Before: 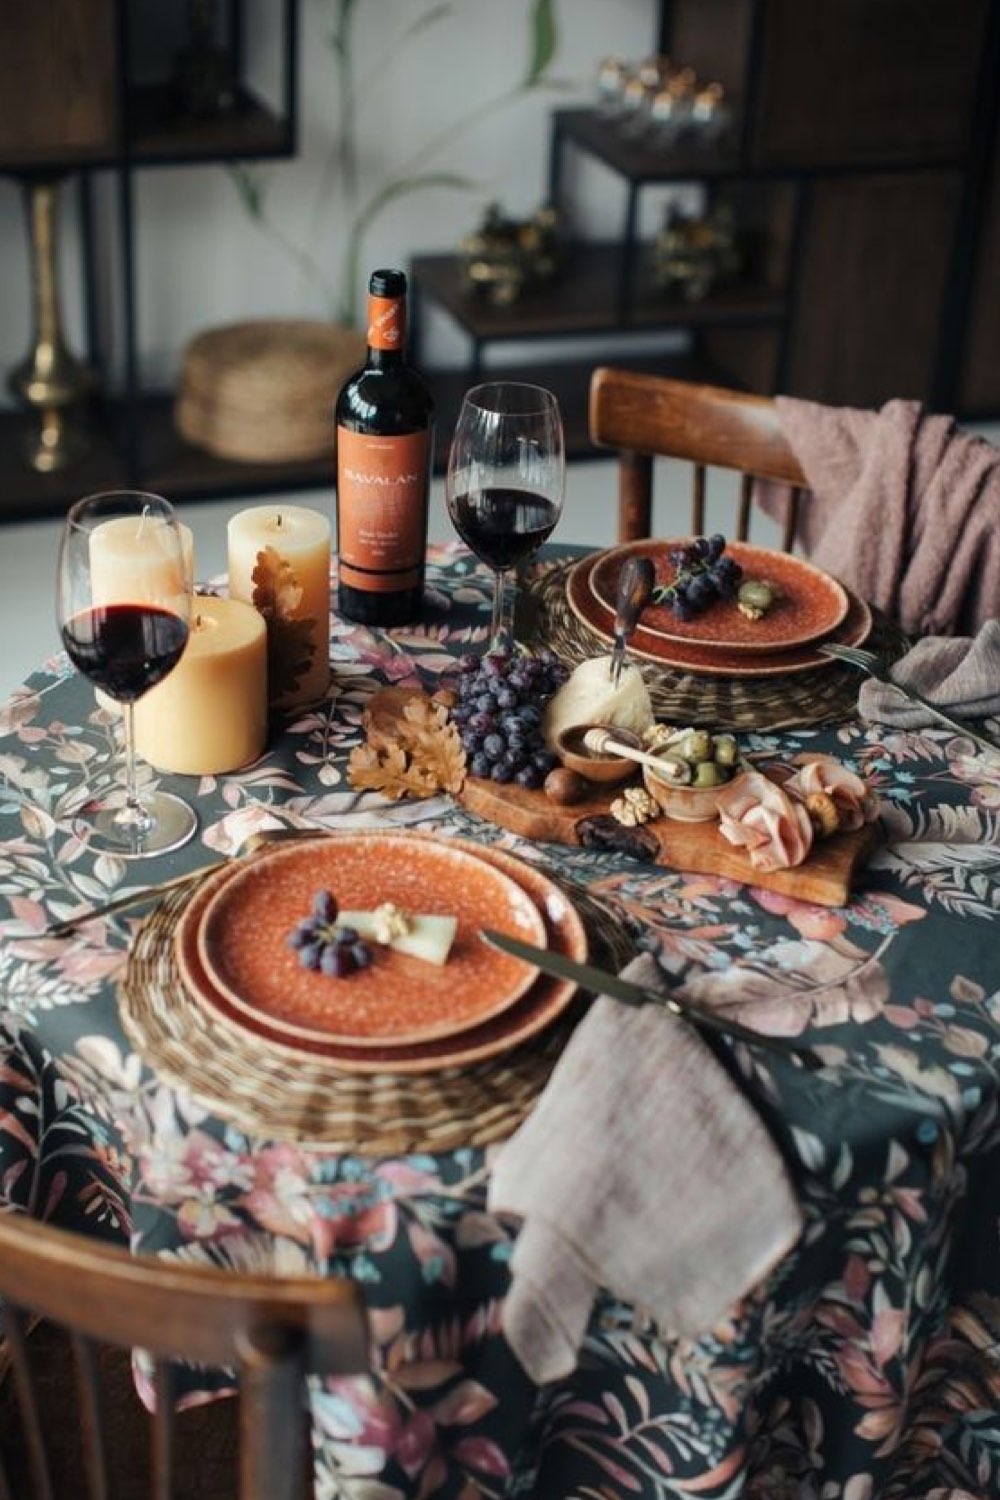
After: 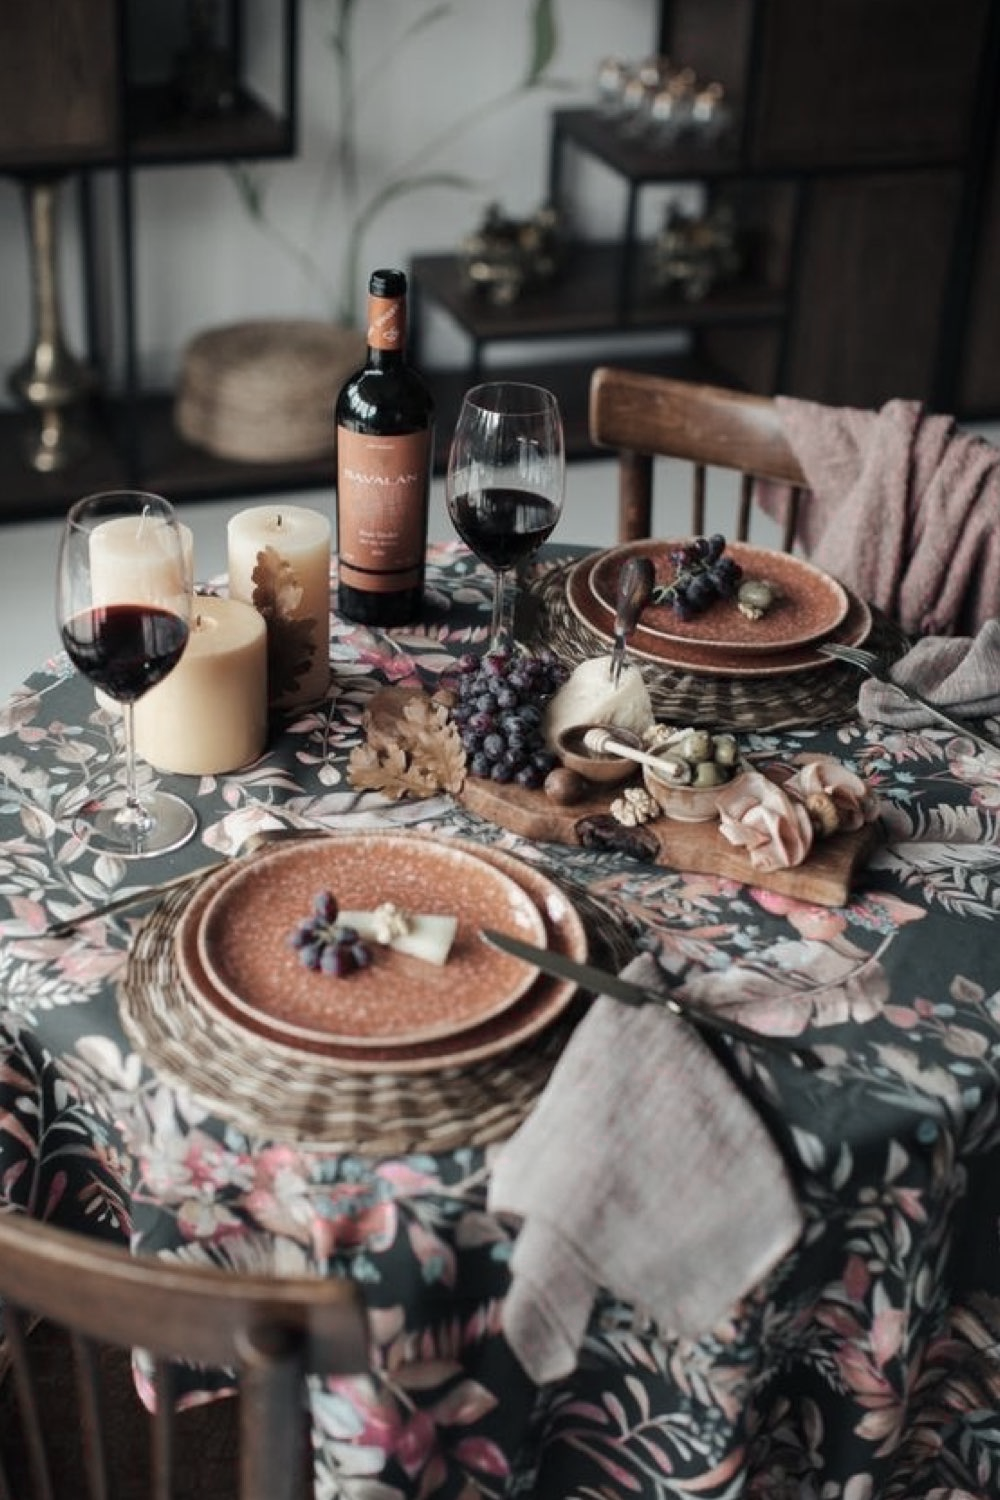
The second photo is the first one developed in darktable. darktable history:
color zones: curves: ch0 [(0, 0.6) (0.129, 0.508) (0.193, 0.483) (0.429, 0.5) (0.571, 0.5) (0.714, 0.5) (0.857, 0.5) (1, 0.6)]; ch1 [(0, 0.481) (0.112, 0.245) (0.213, 0.223) (0.429, 0.233) (0.571, 0.231) (0.683, 0.242) (0.857, 0.296) (1, 0.481)]
